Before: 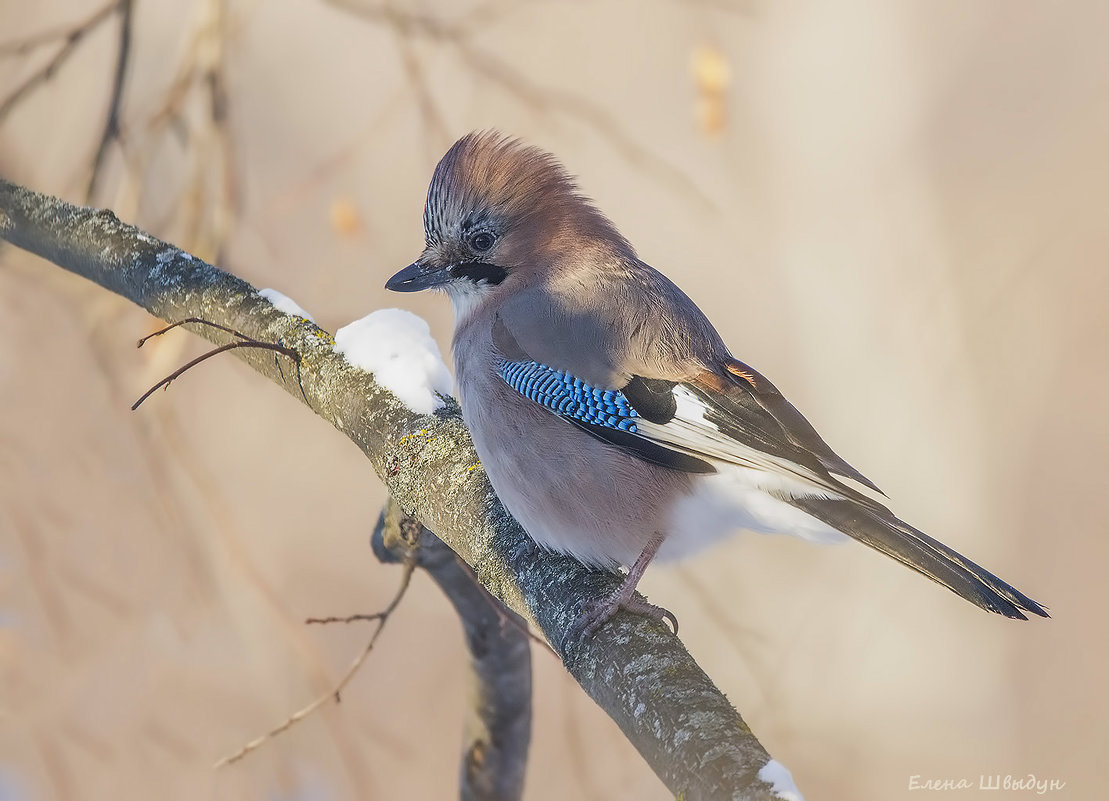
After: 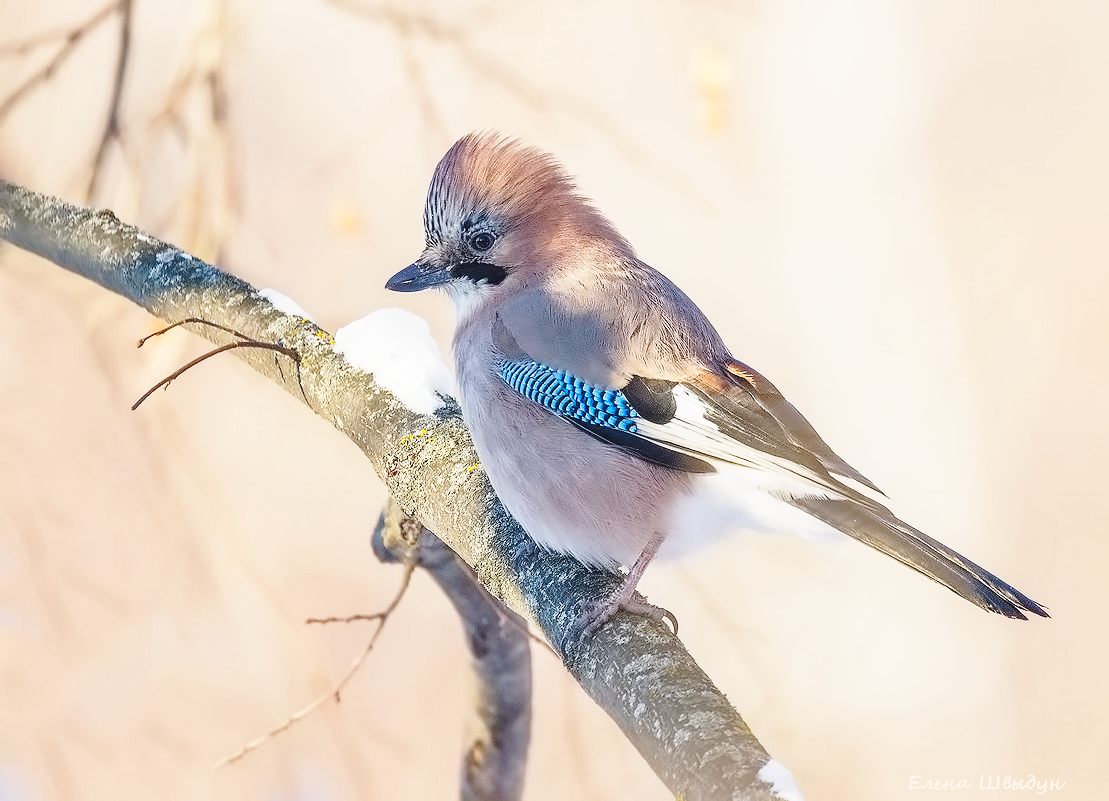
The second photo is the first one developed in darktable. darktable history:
base curve: curves: ch0 [(0, 0) (0.032, 0.037) (0.105, 0.228) (0.435, 0.76) (0.856, 0.983) (1, 1)], preserve colors none
exposure: compensate highlight preservation false
contrast equalizer: y [[0.5 ×6], [0.5 ×6], [0.5 ×6], [0 ×6], [0, 0.039, 0.251, 0.29, 0.293, 0.292]]
